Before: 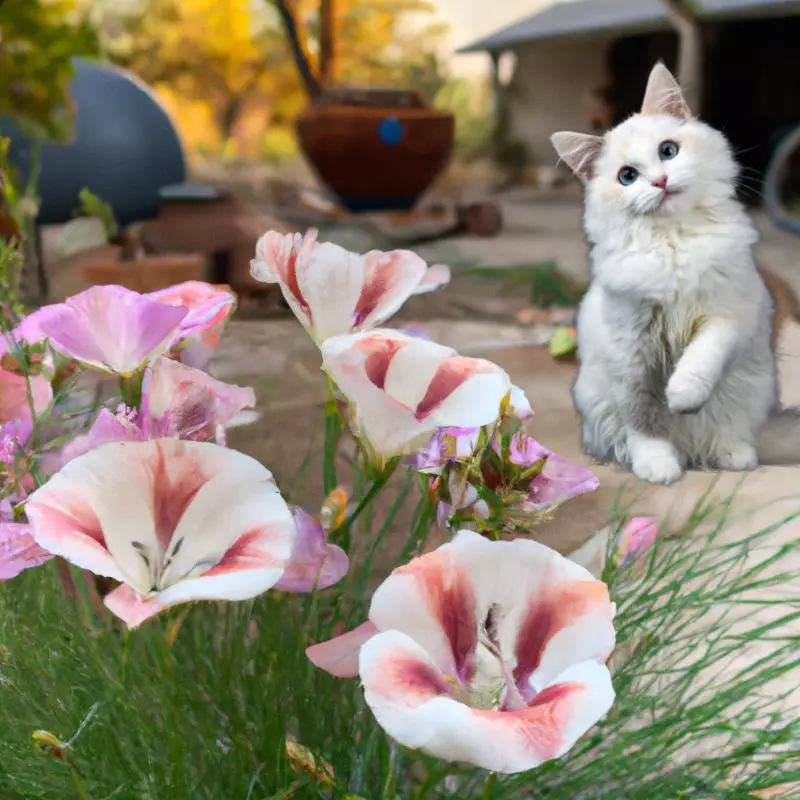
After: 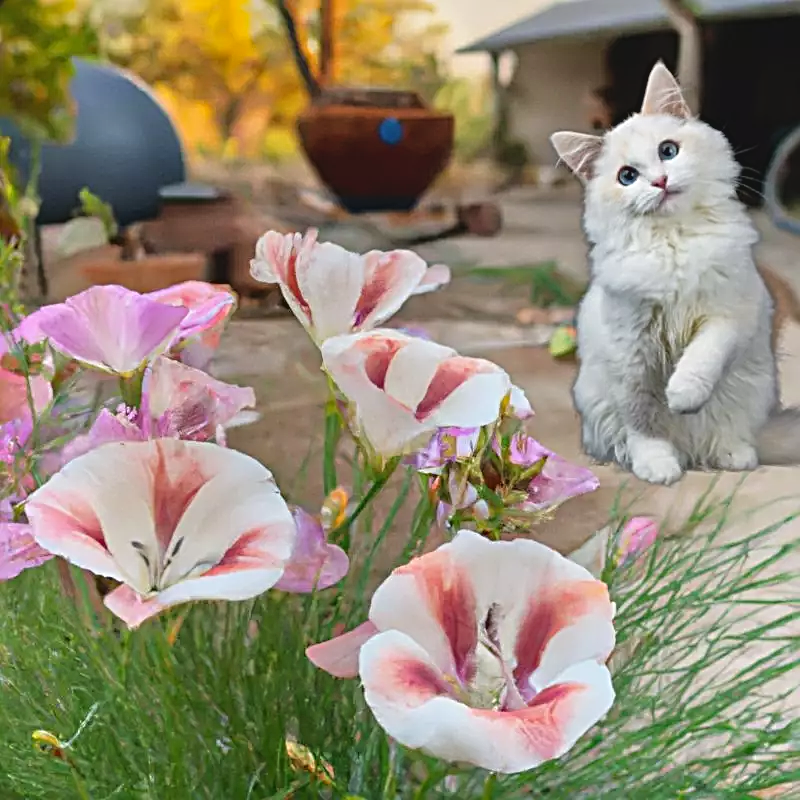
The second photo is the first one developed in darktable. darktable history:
sharpen: radius 3.025, amount 0.757
tone equalizer: -8 EV 0.001 EV, -7 EV -0.004 EV, -6 EV 0.009 EV, -5 EV 0.032 EV, -4 EV 0.276 EV, -3 EV 0.644 EV, -2 EV 0.584 EV, -1 EV 0.187 EV, +0 EV 0.024 EV
contrast brightness saturation: contrast -0.11
